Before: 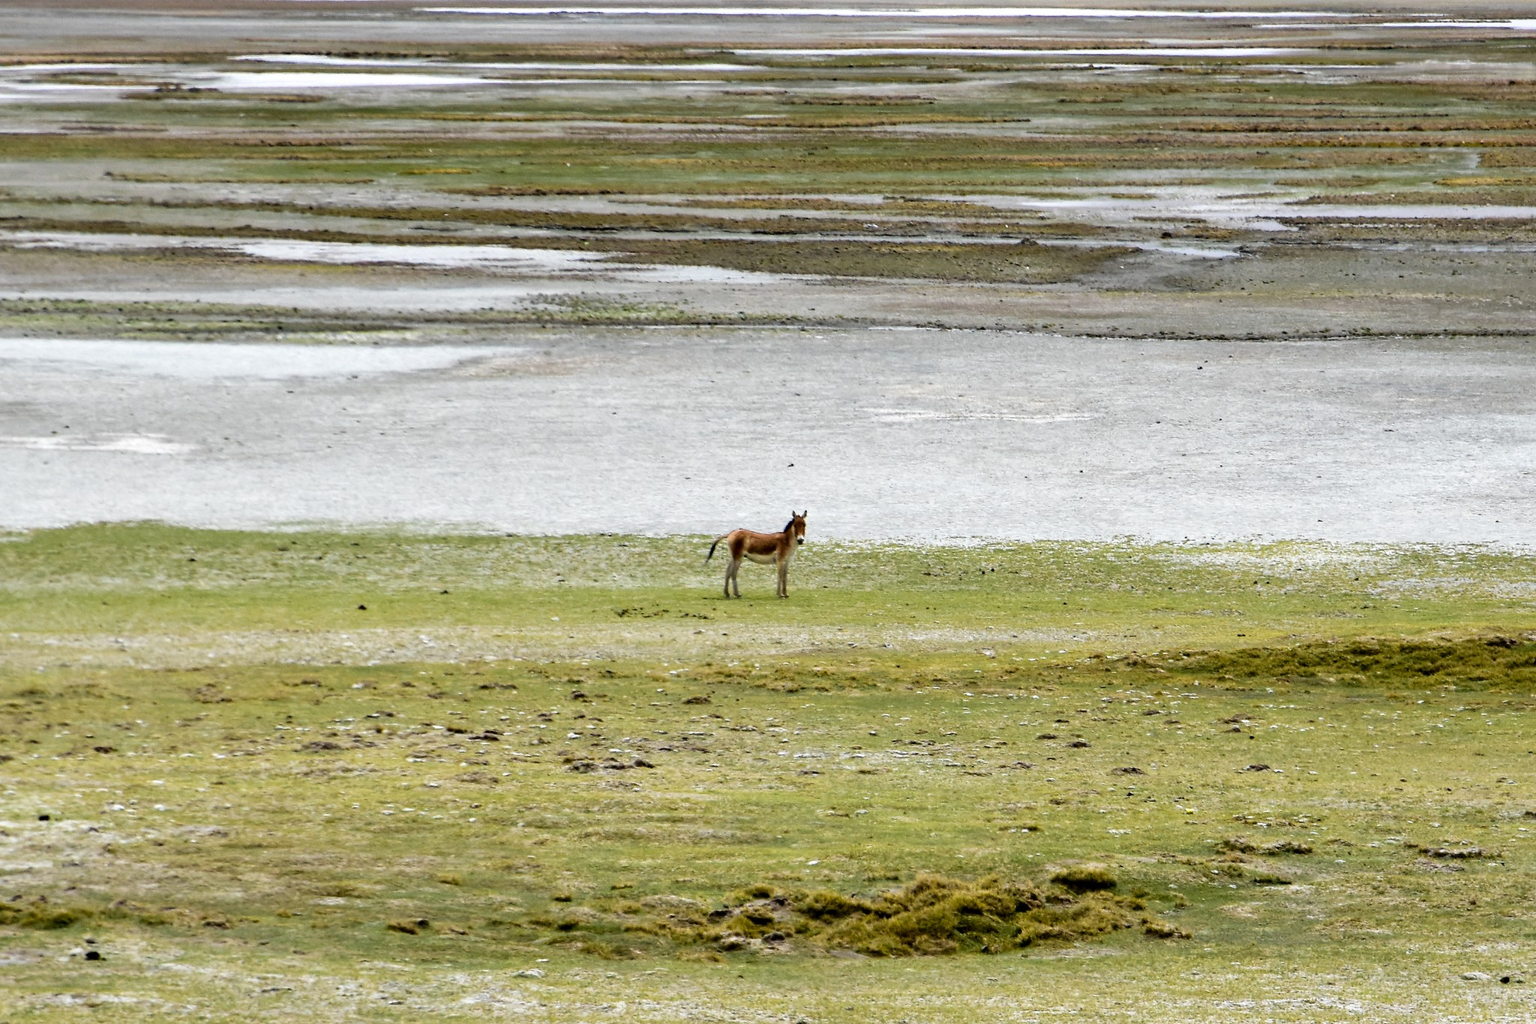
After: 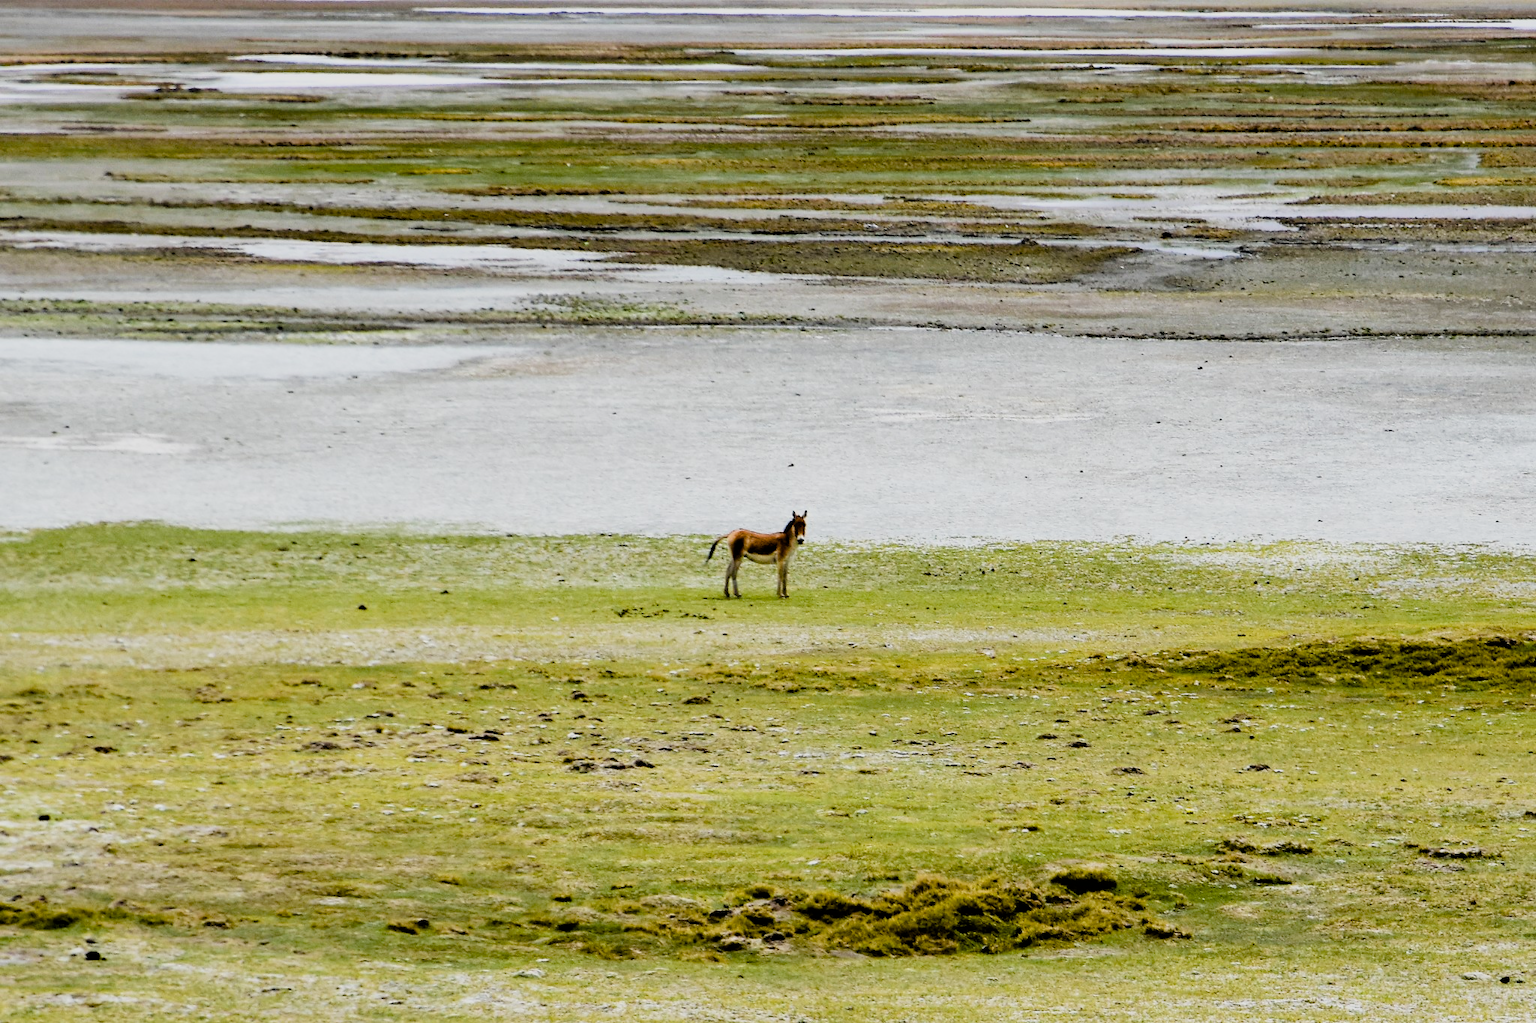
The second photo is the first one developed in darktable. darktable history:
filmic rgb: black relative exposure -7.5 EV, white relative exposure 4.99 EV, threshold 2.94 EV, hardness 3.31, contrast 1.3, enable highlight reconstruction true
color balance rgb: perceptual saturation grading › global saturation 20%, perceptual saturation grading › highlights -14.038%, perceptual saturation grading › shadows 49.741%, global vibrance 9.746%
